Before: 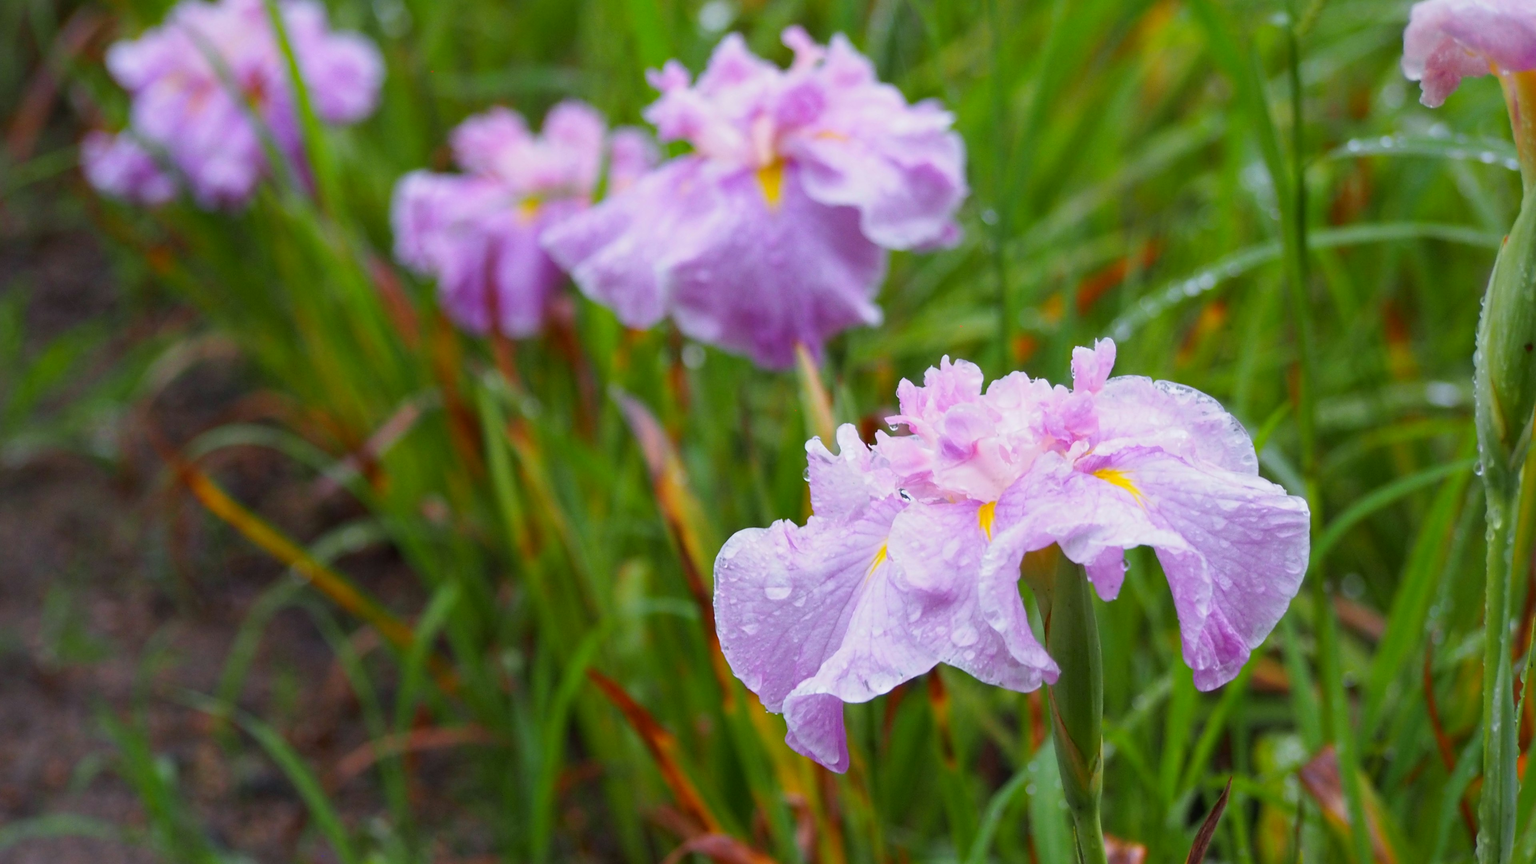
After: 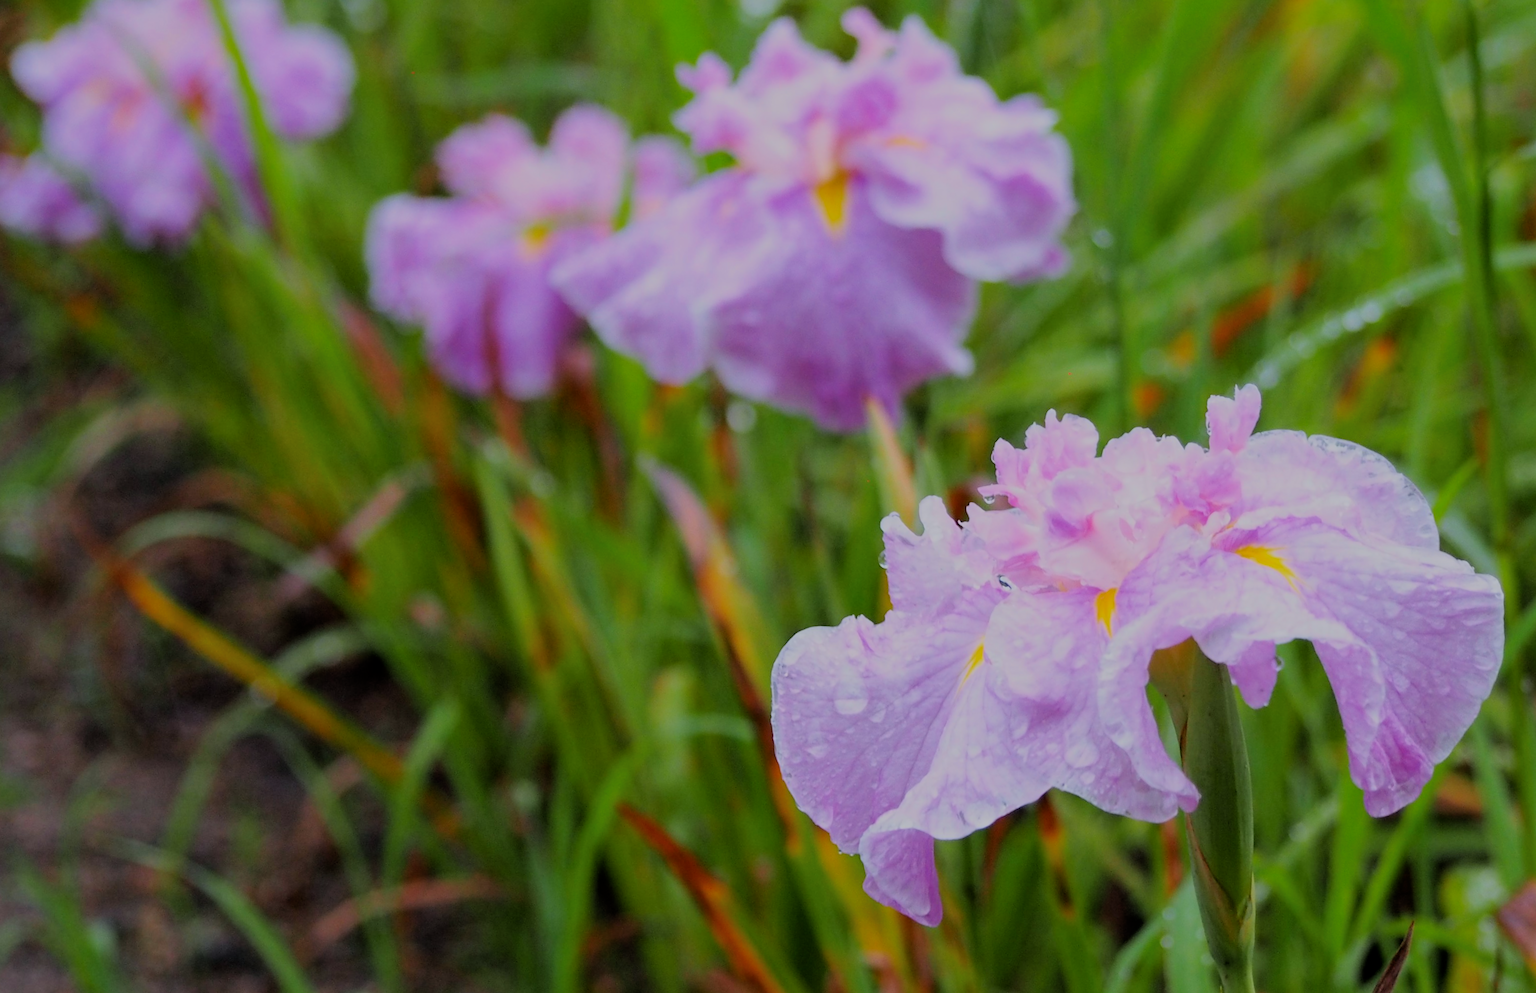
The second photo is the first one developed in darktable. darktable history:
filmic rgb: middle gray luminance 18.07%, black relative exposure -7.52 EV, white relative exposure 8.44 EV, target black luminance 0%, hardness 2.23, latitude 18.69%, contrast 0.868, highlights saturation mix 3.89%, shadows ↔ highlights balance 10.46%, color science v6 (2022)
crop and rotate: angle 1.11°, left 4.368%, top 0.613%, right 11.59%, bottom 2.706%
